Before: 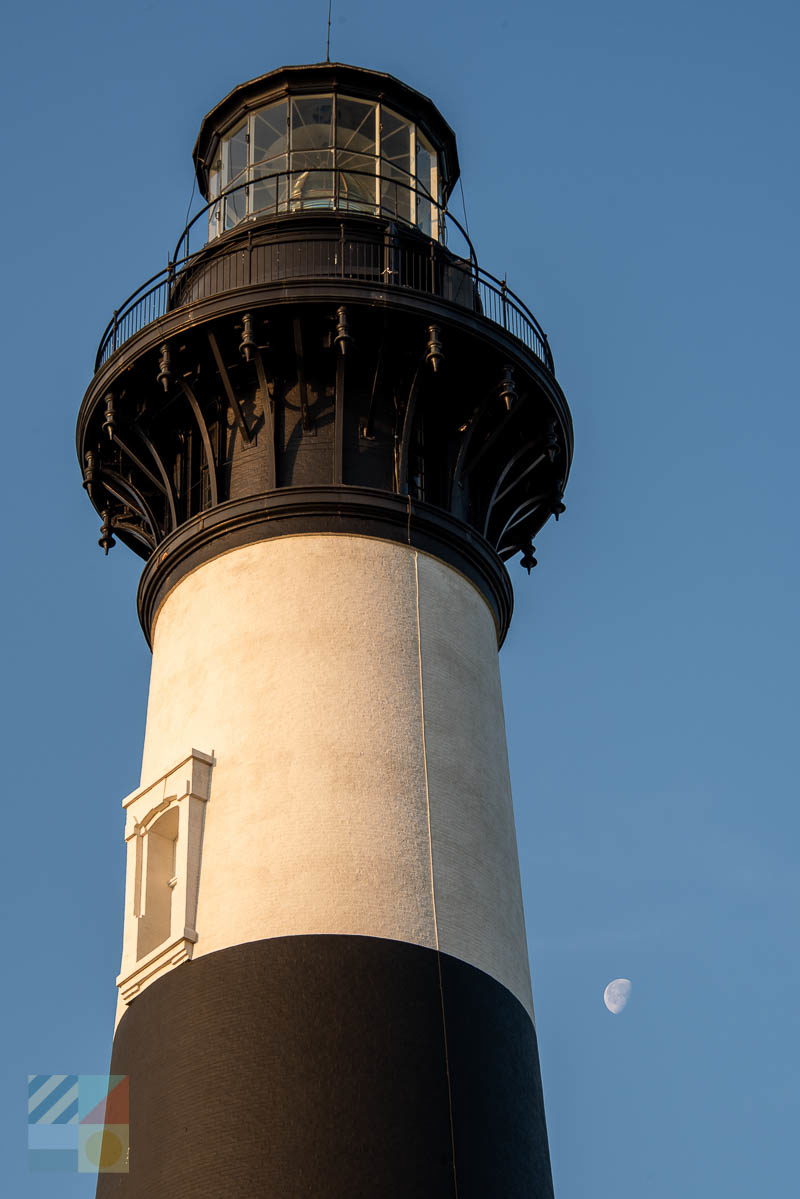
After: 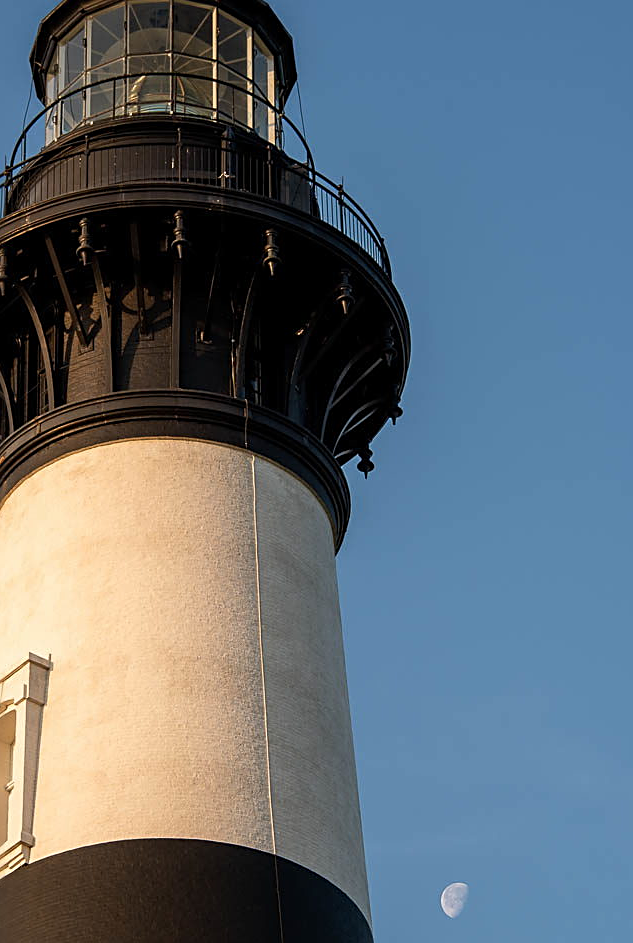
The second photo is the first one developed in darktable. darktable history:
sharpen: on, module defaults
crop and rotate: left 20.435%, top 8.035%, right 0.317%, bottom 13.309%
